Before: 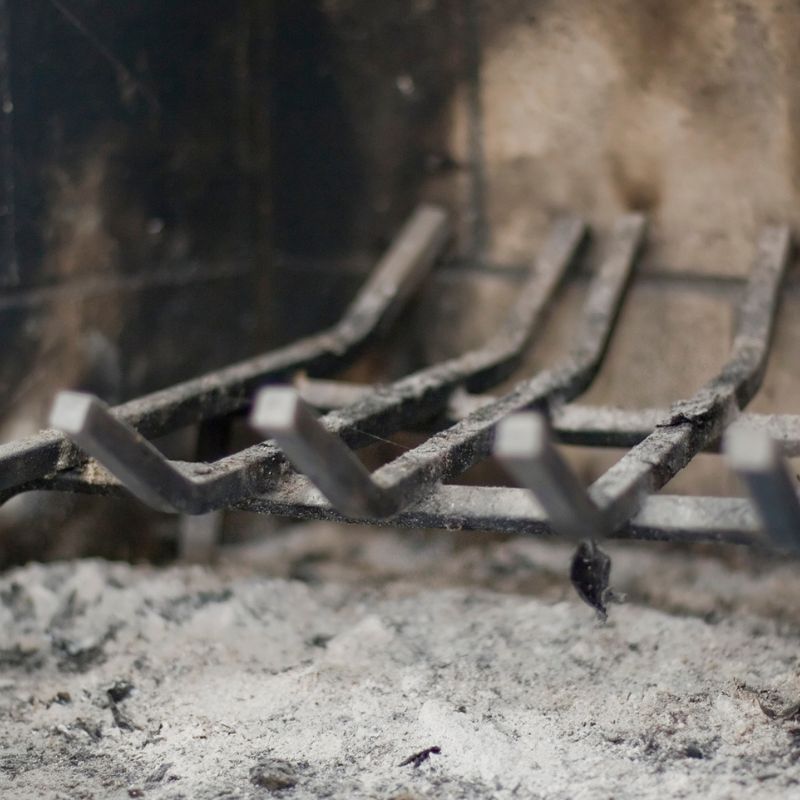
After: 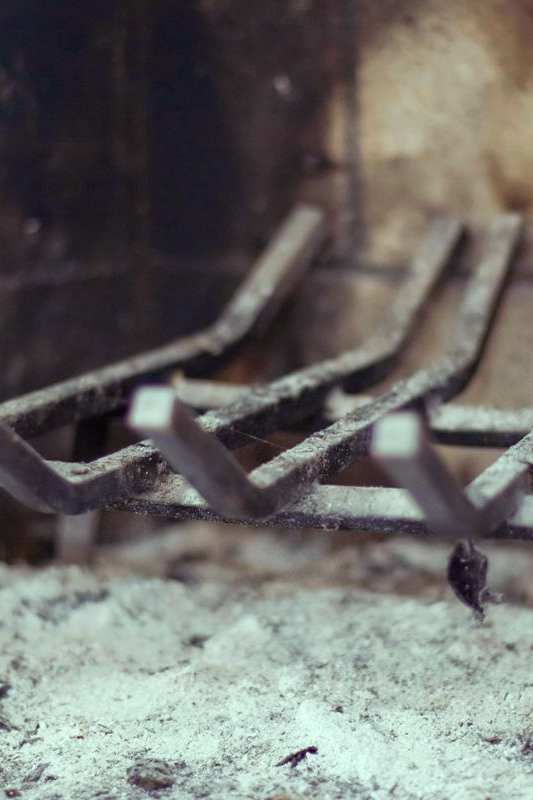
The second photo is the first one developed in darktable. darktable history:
crop and rotate: left 15.446%, right 17.836%
color balance rgb: shadows lift › luminance 0.49%, shadows lift › chroma 6.83%, shadows lift › hue 300.29°, power › hue 208.98°, highlights gain › luminance 20.24%, highlights gain › chroma 2.73%, highlights gain › hue 173.85°, perceptual saturation grading › global saturation 18.05%
